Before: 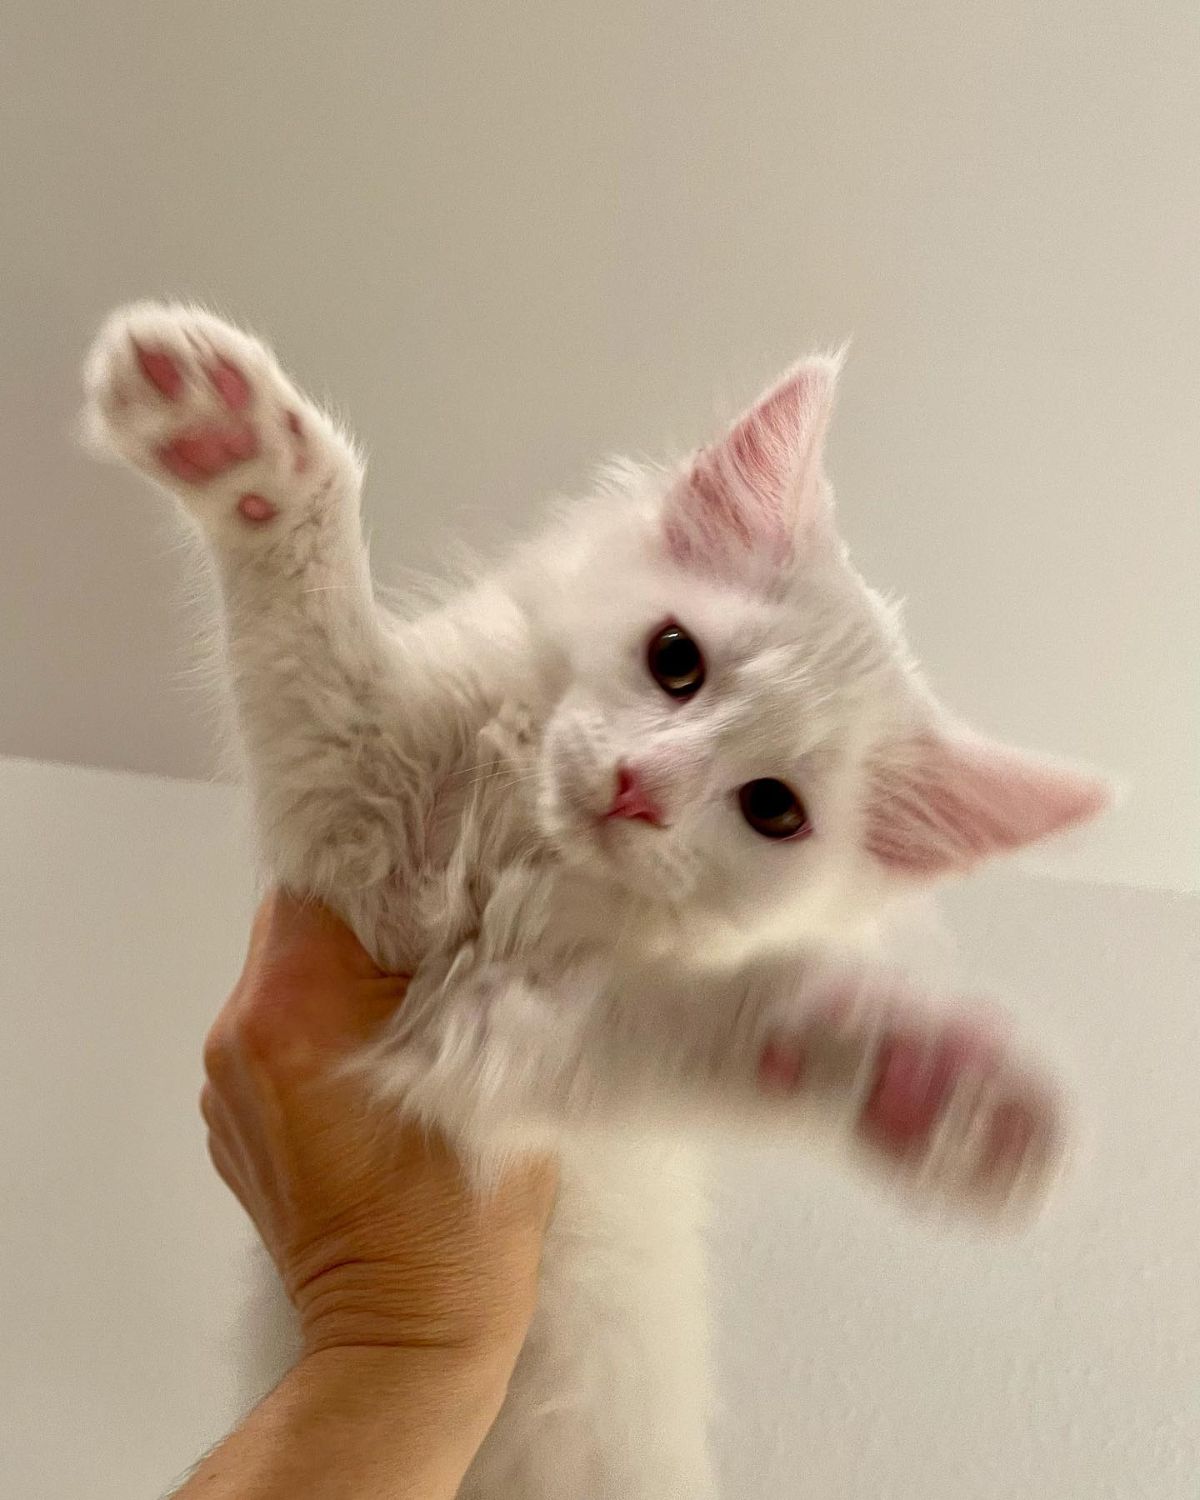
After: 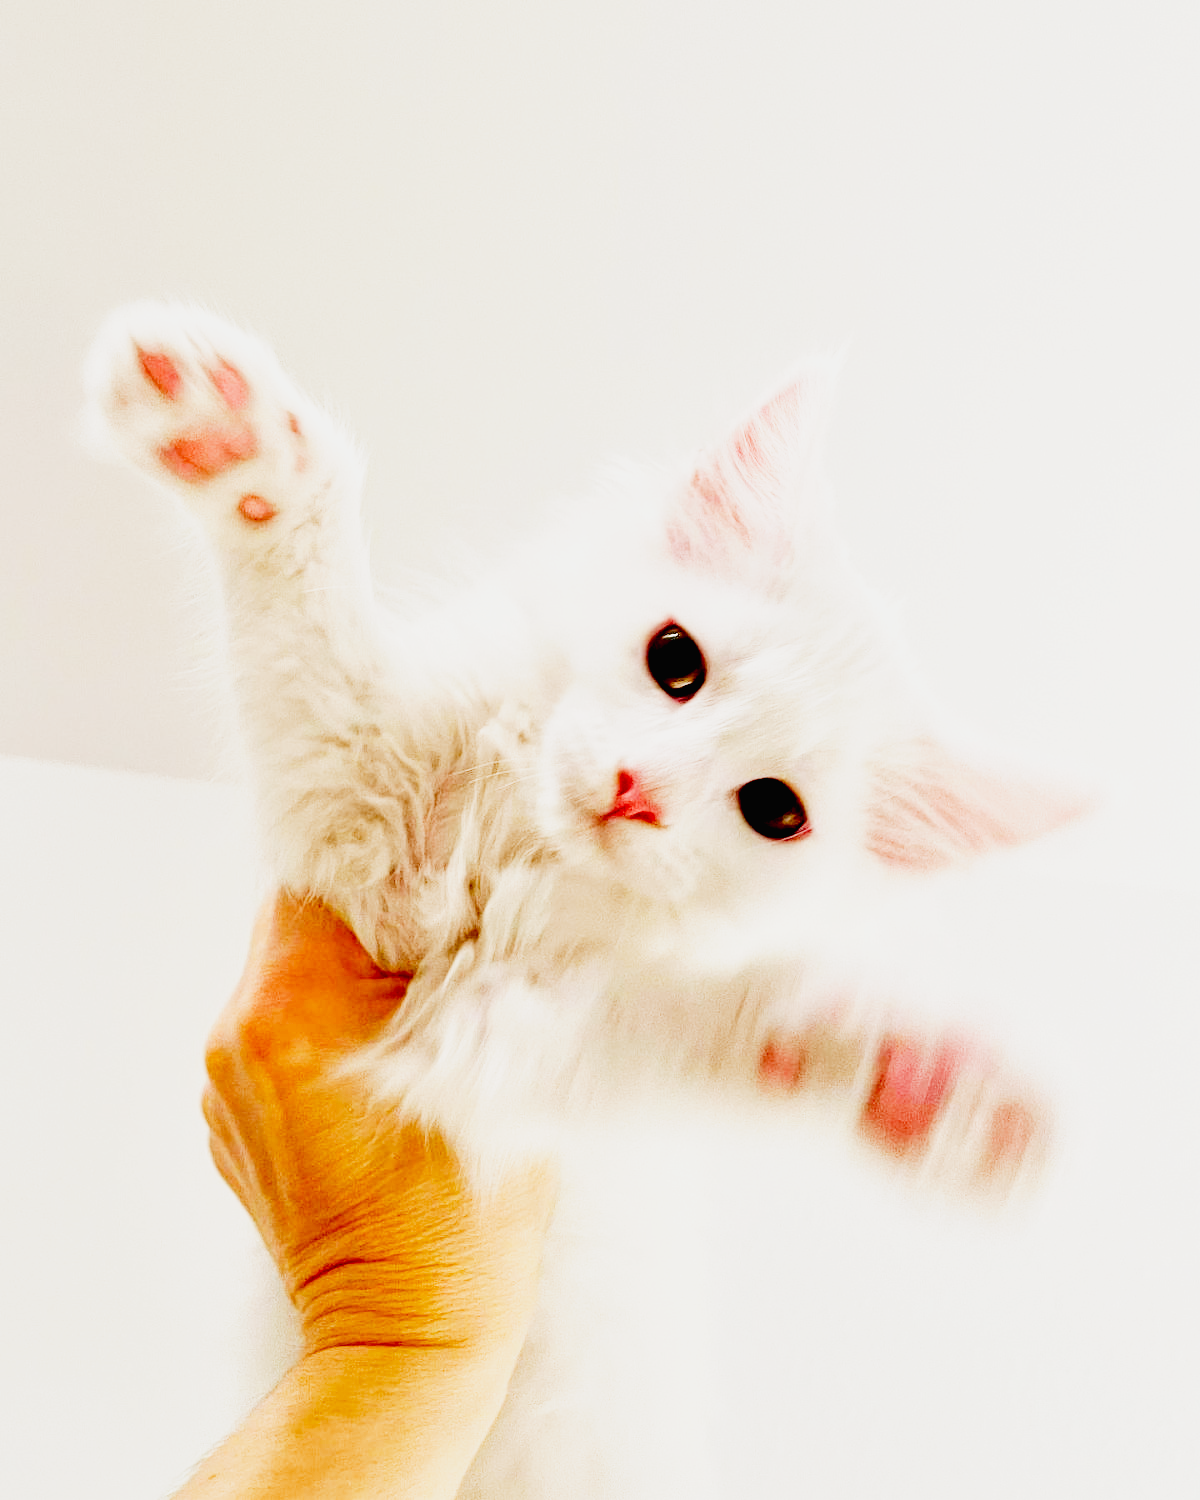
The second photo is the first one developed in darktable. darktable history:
tone curve: curves: ch0 [(0, 0.012) (0.052, 0.04) (0.107, 0.086) (0.269, 0.266) (0.471, 0.503) (0.731, 0.771) (0.921, 0.909) (0.999, 0.951)]; ch1 [(0, 0) (0.339, 0.298) (0.402, 0.363) (0.444, 0.415) (0.485, 0.469) (0.494, 0.493) (0.504, 0.501) (0.525, 0.534) (0.555, 0.593) (0.594, 0.648) (1, 1)]; ch2 [(0, 0) (0.48, 0.48) (0.504, 0.5) (0.535, 0.557) (0.581, 0.623) (0.649, 0.683) (0.824, 0.815) (1, 1)], preserve colors none
base curve: curves: ch0 [(0, 0.003) (0.001, 0.002) (0.006, 0.004) (0.02, 0.022) (0.048, 0.086) (0.094, 0.234) (0.162, 0.431) (0.258, 0.629) (0.385, 0.8) (0.548, 0.918) (0.751, 0.988) (1, 1)], fusion 1, preserve colors none
